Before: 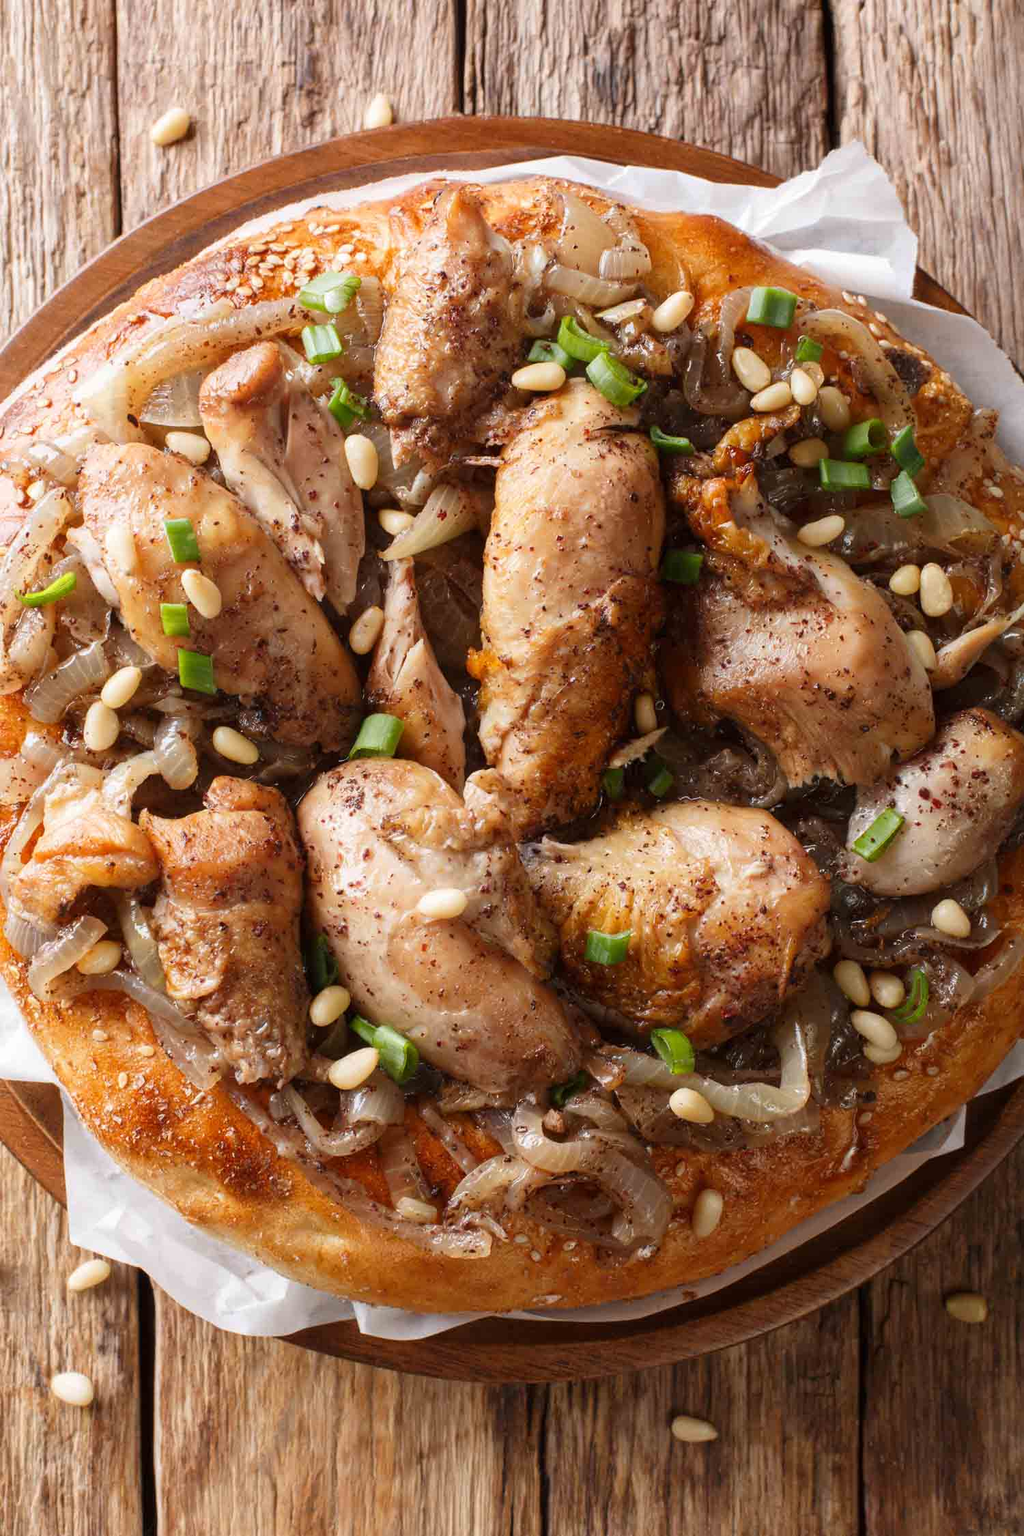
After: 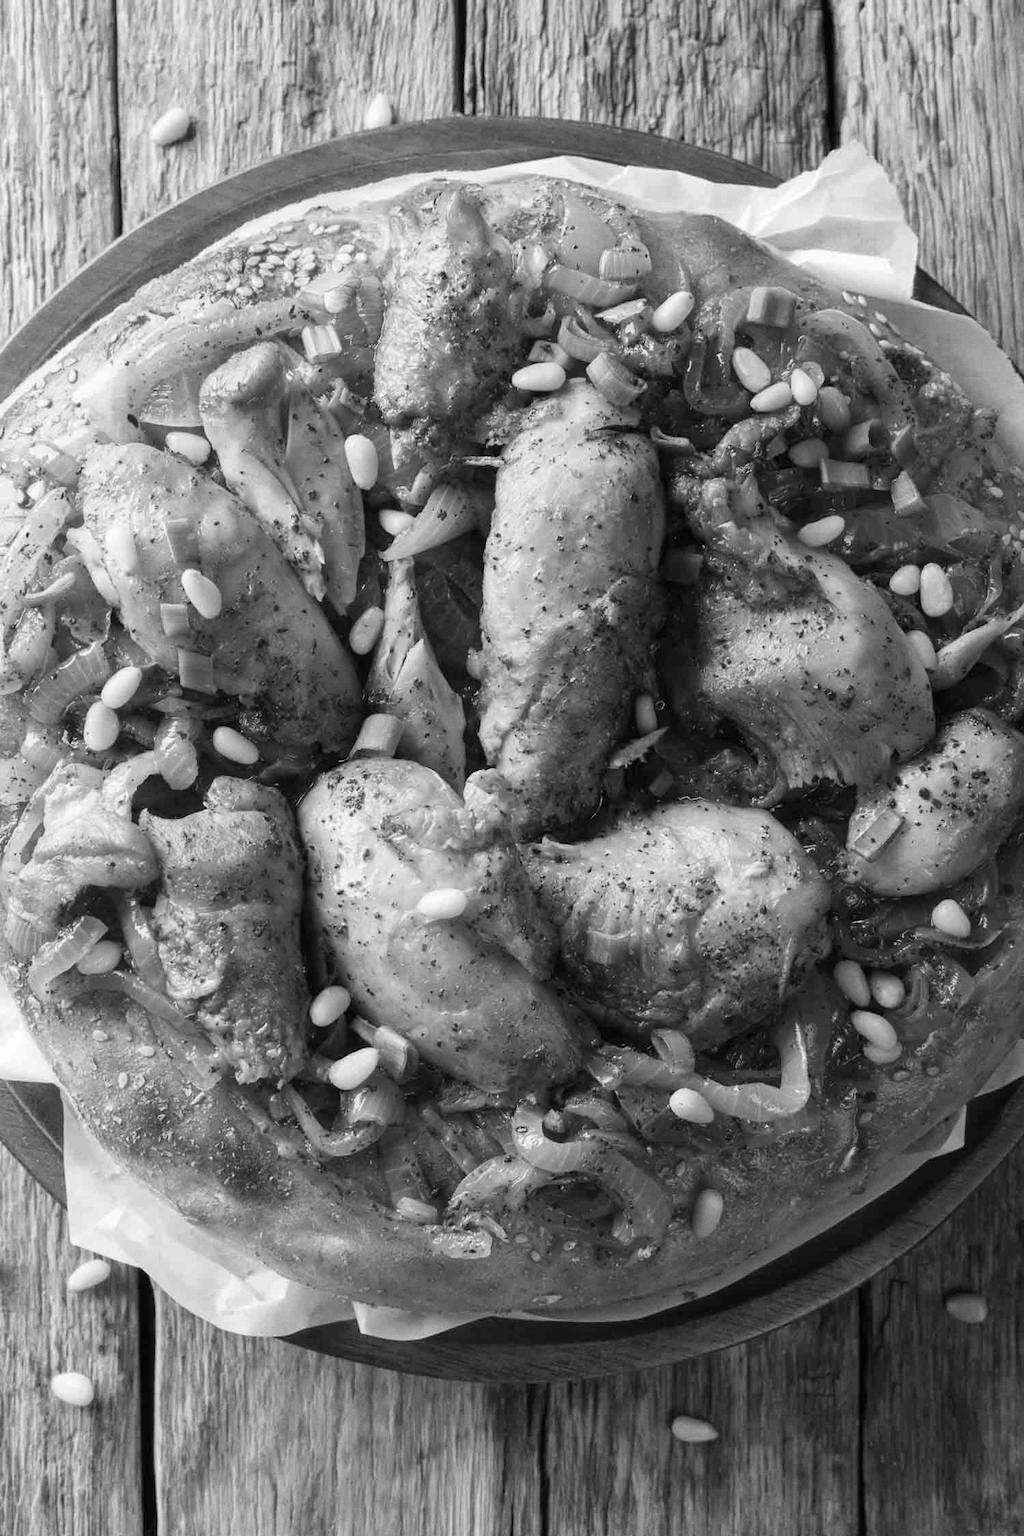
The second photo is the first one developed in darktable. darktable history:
grain: coarseness 0.09 ISO, strength 16.61%
vibrance: vibrance 14%
monochrome: on, module defaults
